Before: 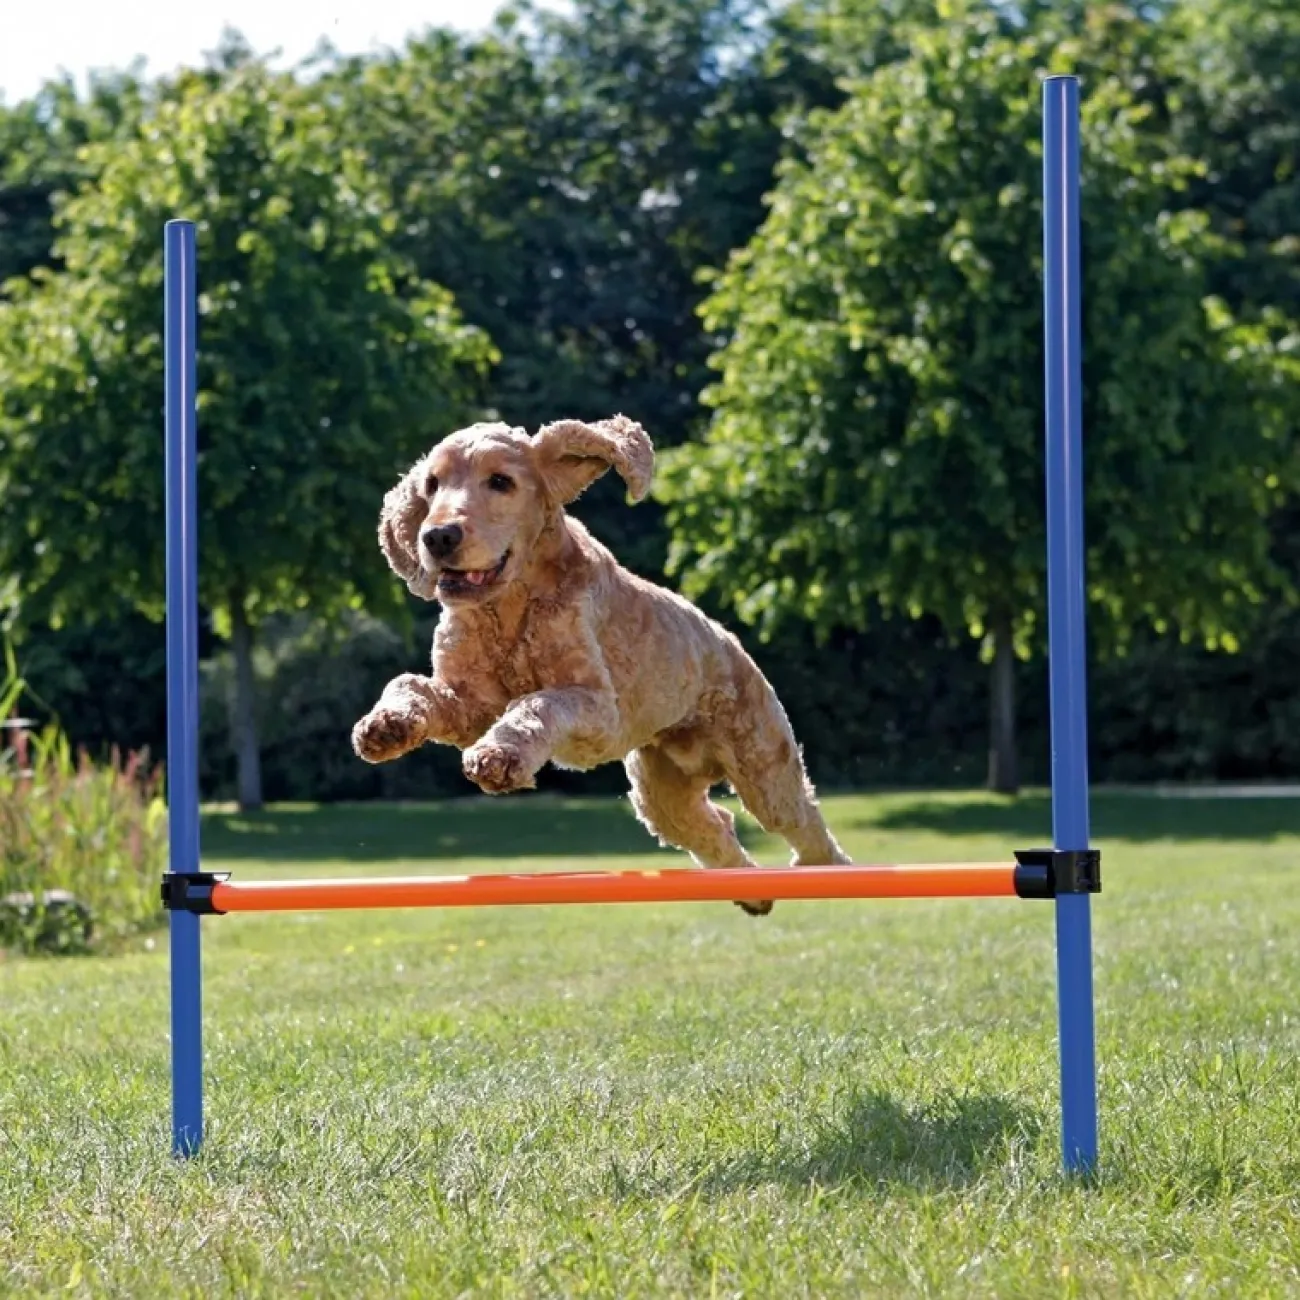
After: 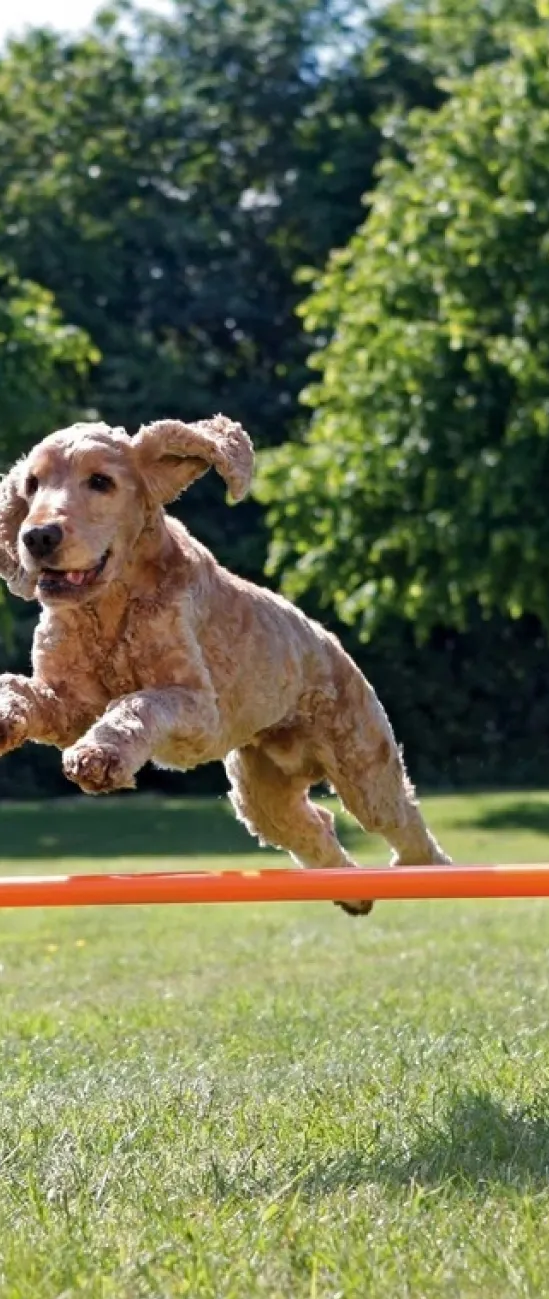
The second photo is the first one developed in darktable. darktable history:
crop: left 30.79%, right 26.926%
